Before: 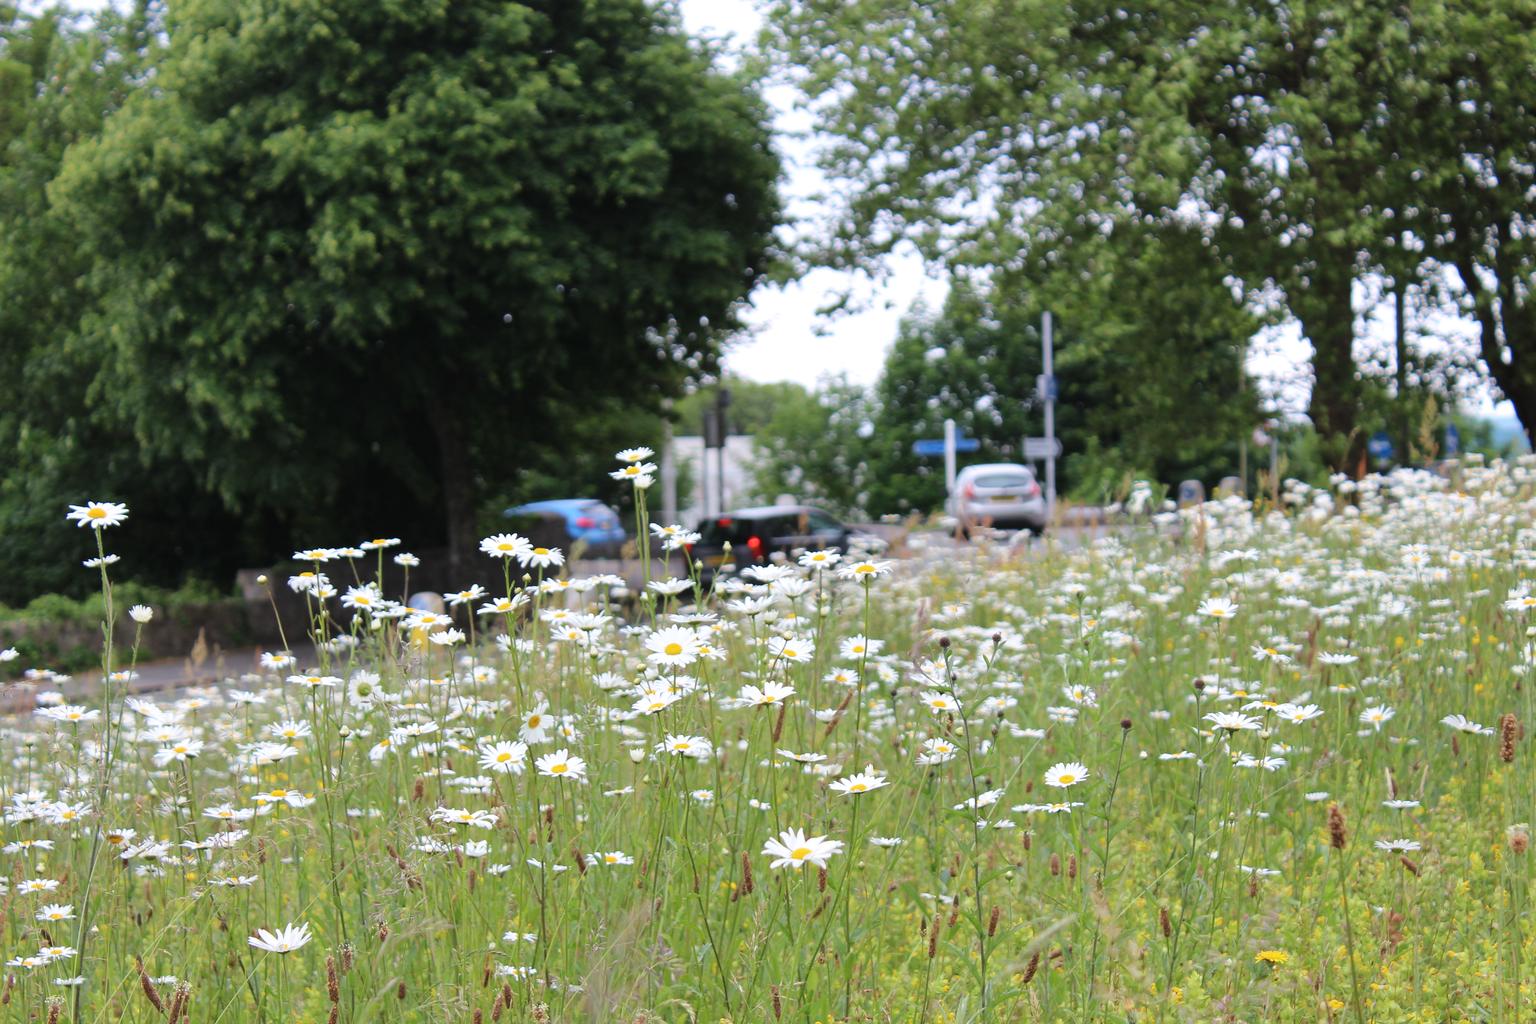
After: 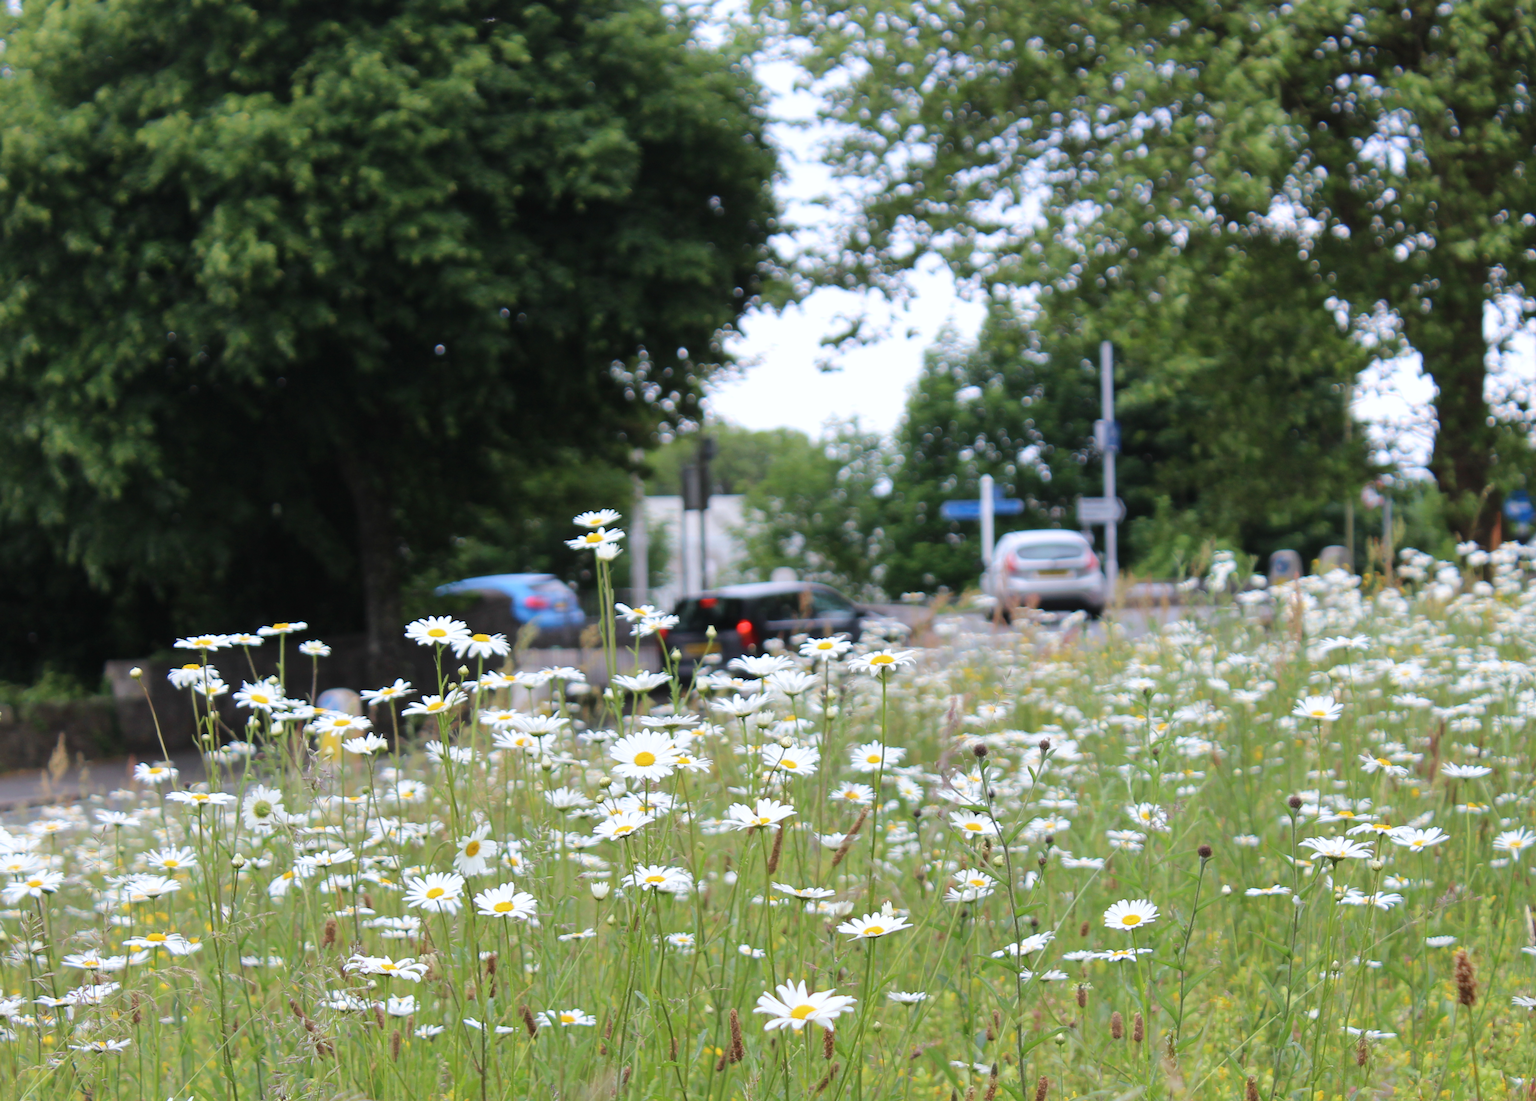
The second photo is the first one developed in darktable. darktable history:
crop: left 9.929%, top 3.475%, right 9.188%, bottom 9.529%
white balance: red 0.986, blue 1.01
